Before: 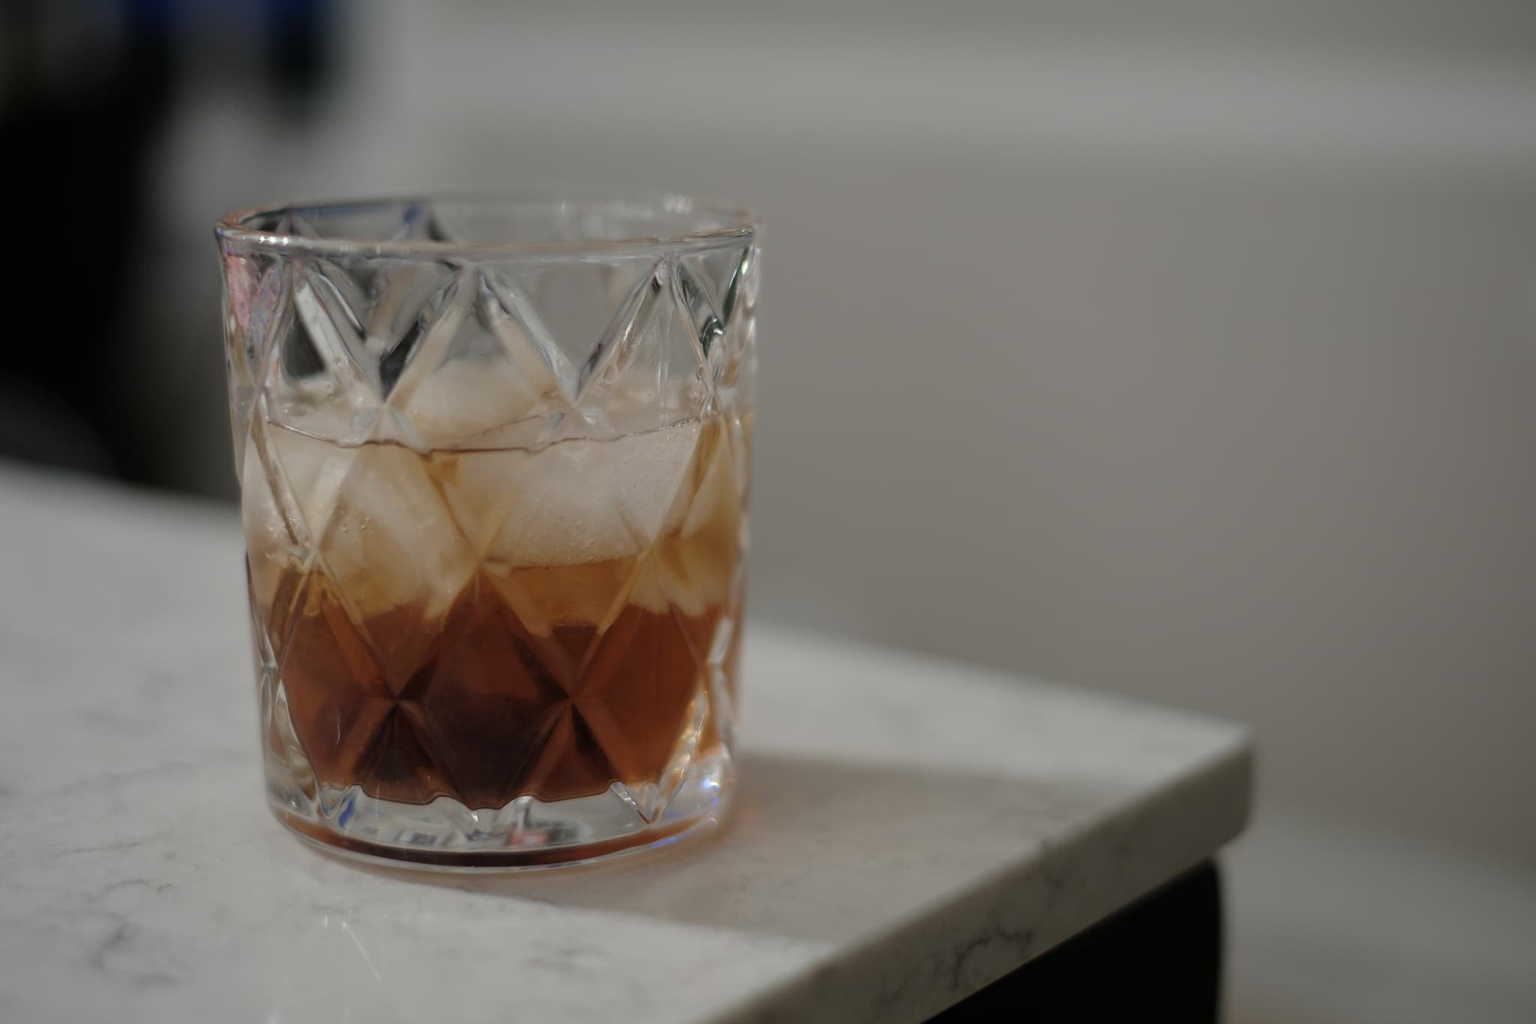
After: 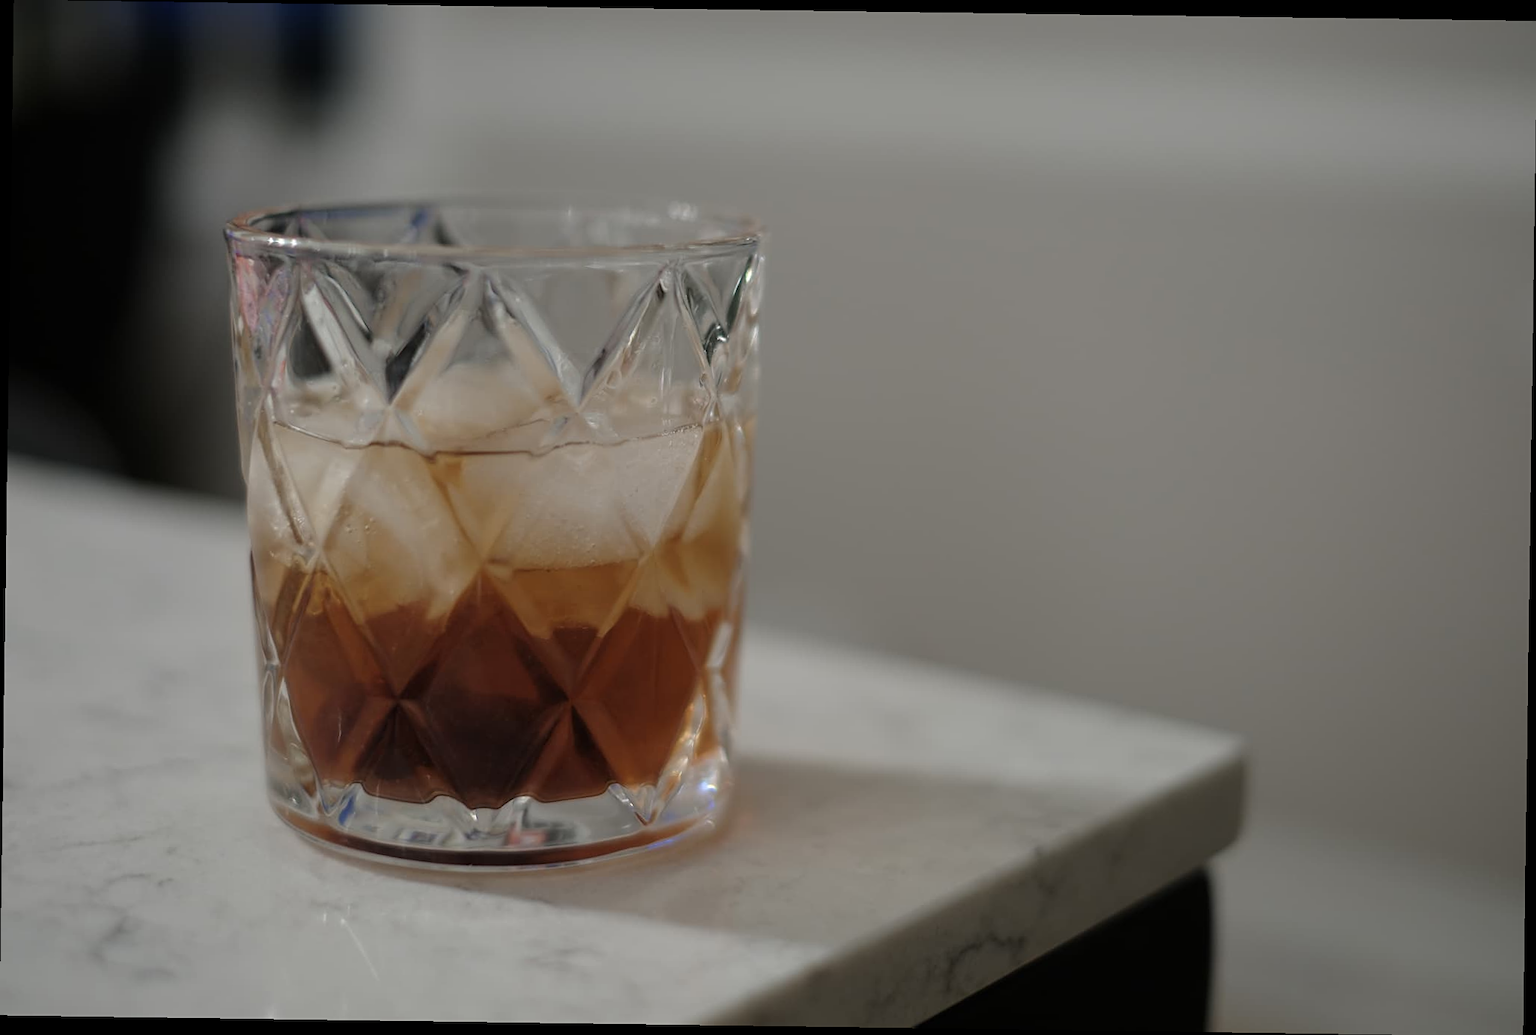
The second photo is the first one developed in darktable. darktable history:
rotate and perspective: rotation 0.8°, automatic cropping off
sharpen: amount 0.2
